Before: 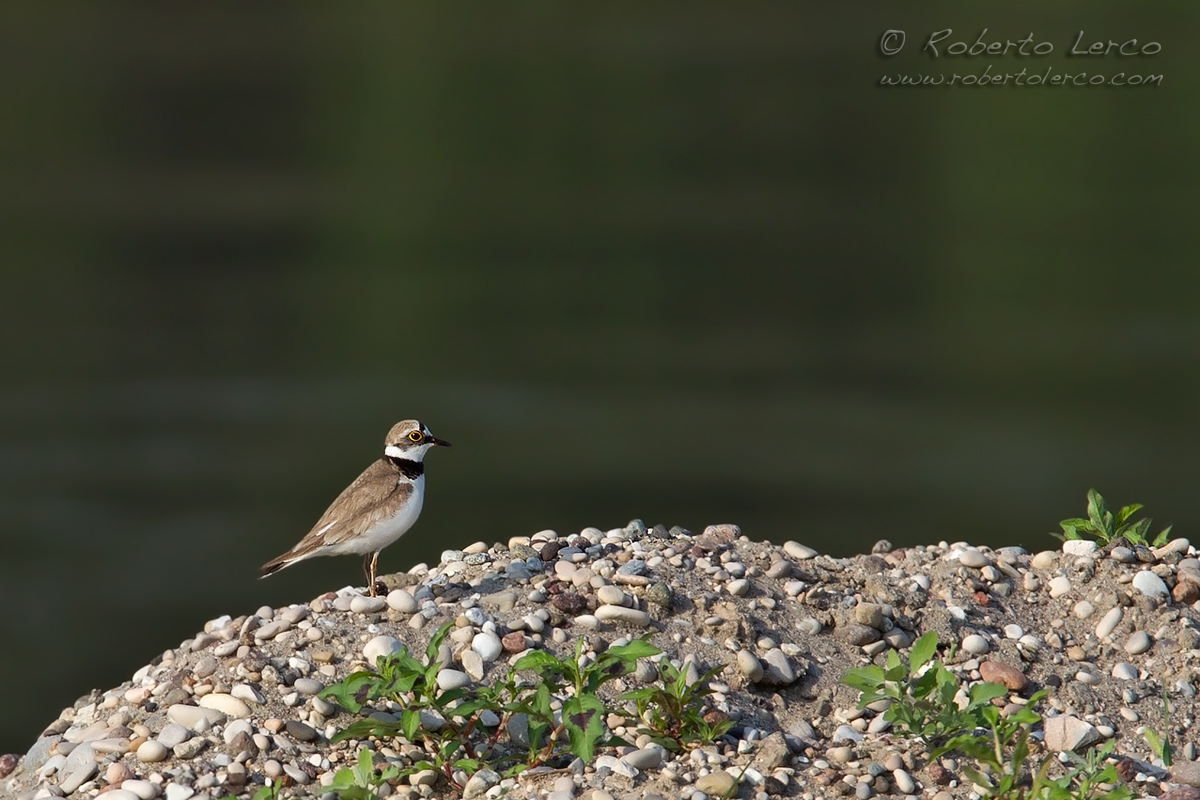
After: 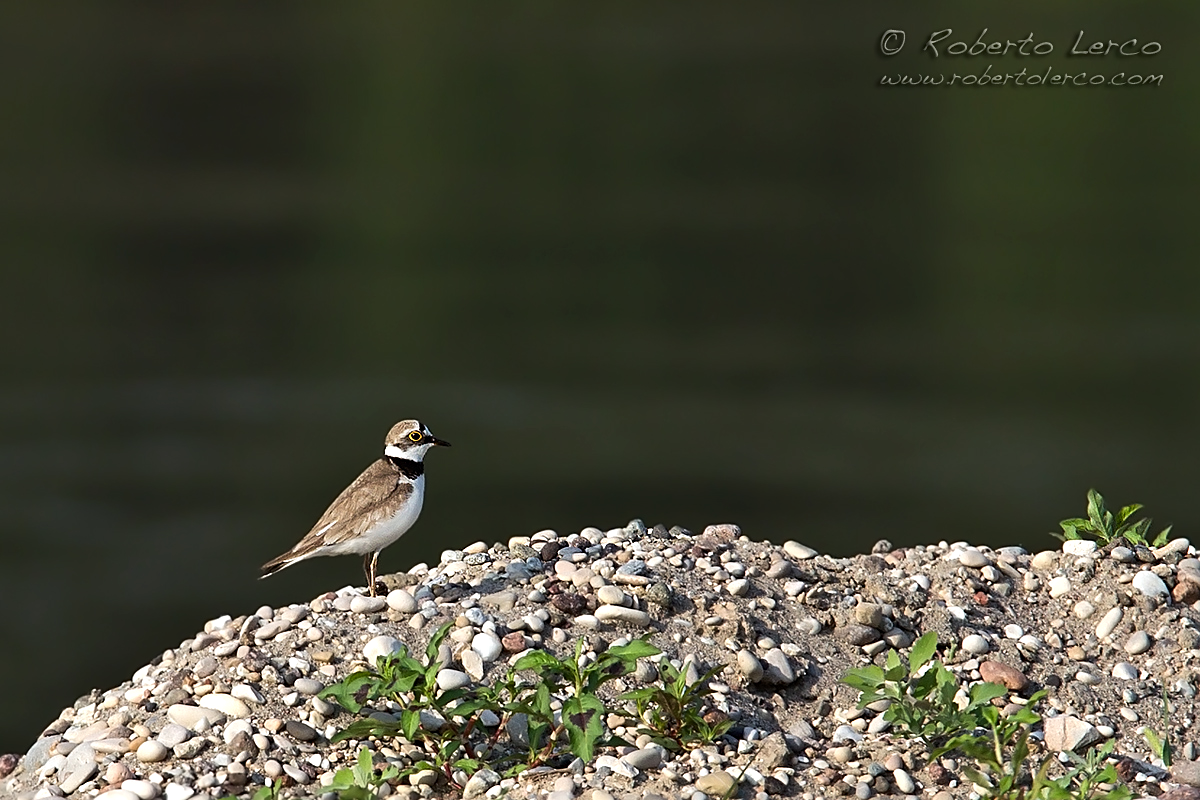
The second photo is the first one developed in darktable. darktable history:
sharpen: on, module defaults
tone equalizer: -8 EV -0.417 EV, -7 EV -0.389 EV, -6 EV -0.333 EV, -5 EV -0.222 EV, -3 EV 0.222 EV, -2 EV 0.333 EV, -1 EV 0.389 EV, +0 EV 0.417 EV, edges refinement/feathering 500, mask exposure compensation -1.57 EV, preserve details no
